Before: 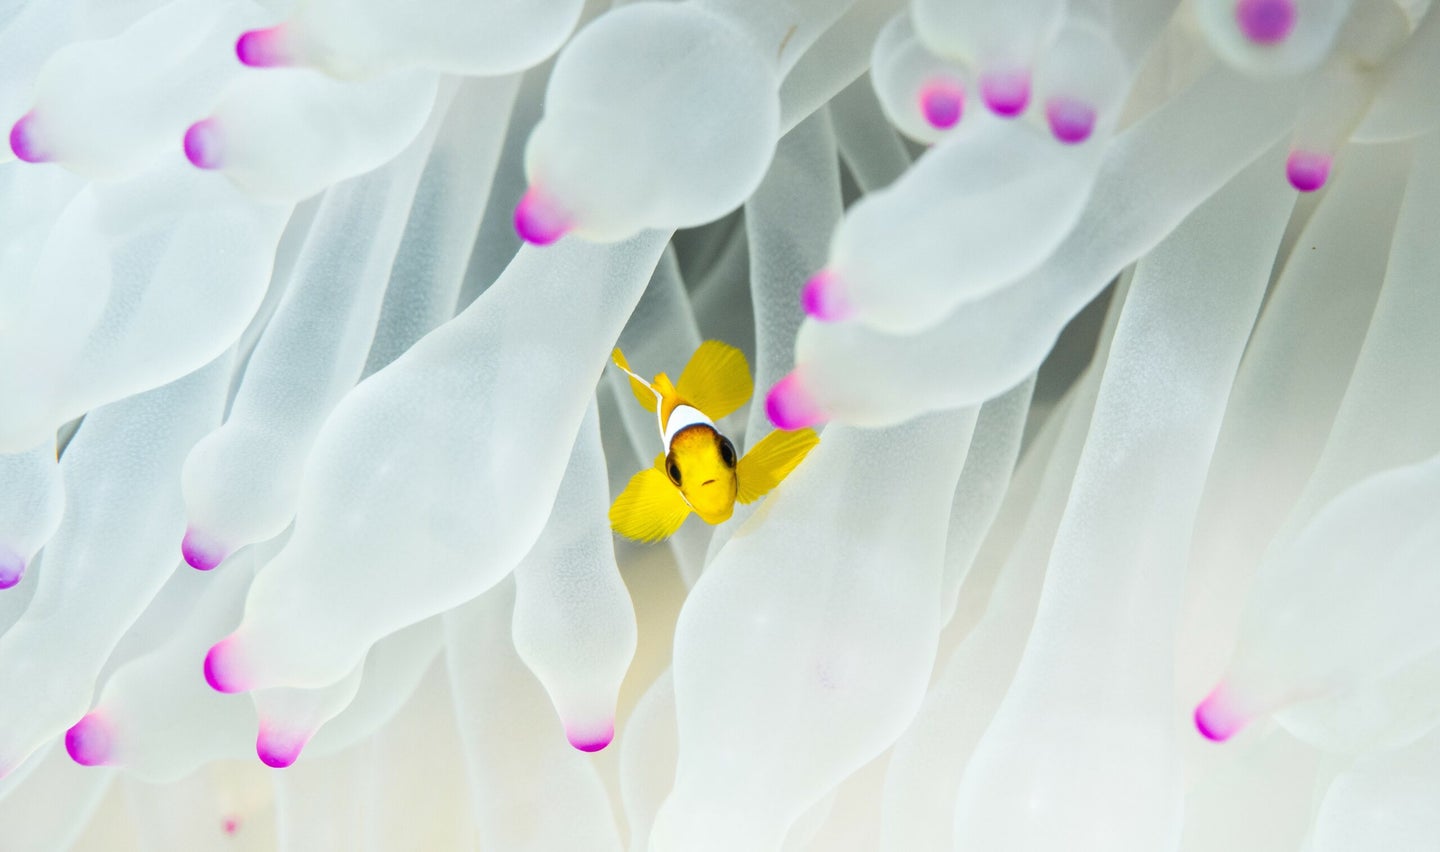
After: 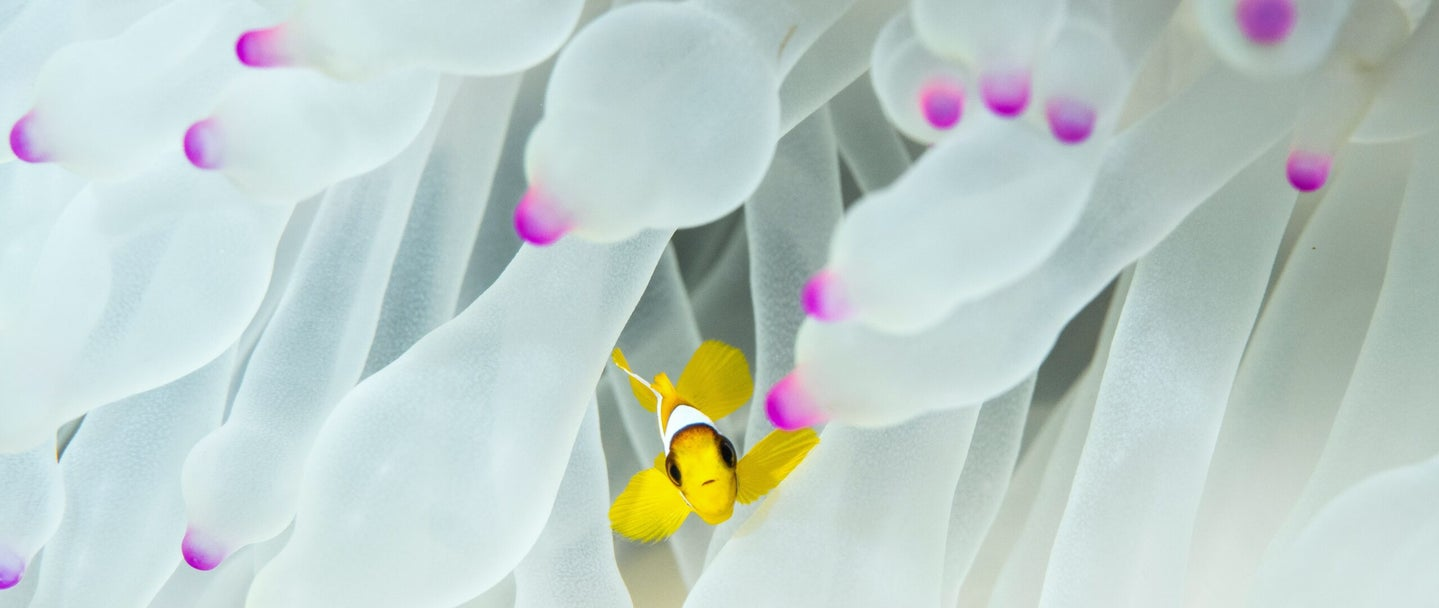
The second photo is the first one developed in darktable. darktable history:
white balance: red 0.978, blue 0.999
crop: bottom 28.576%
